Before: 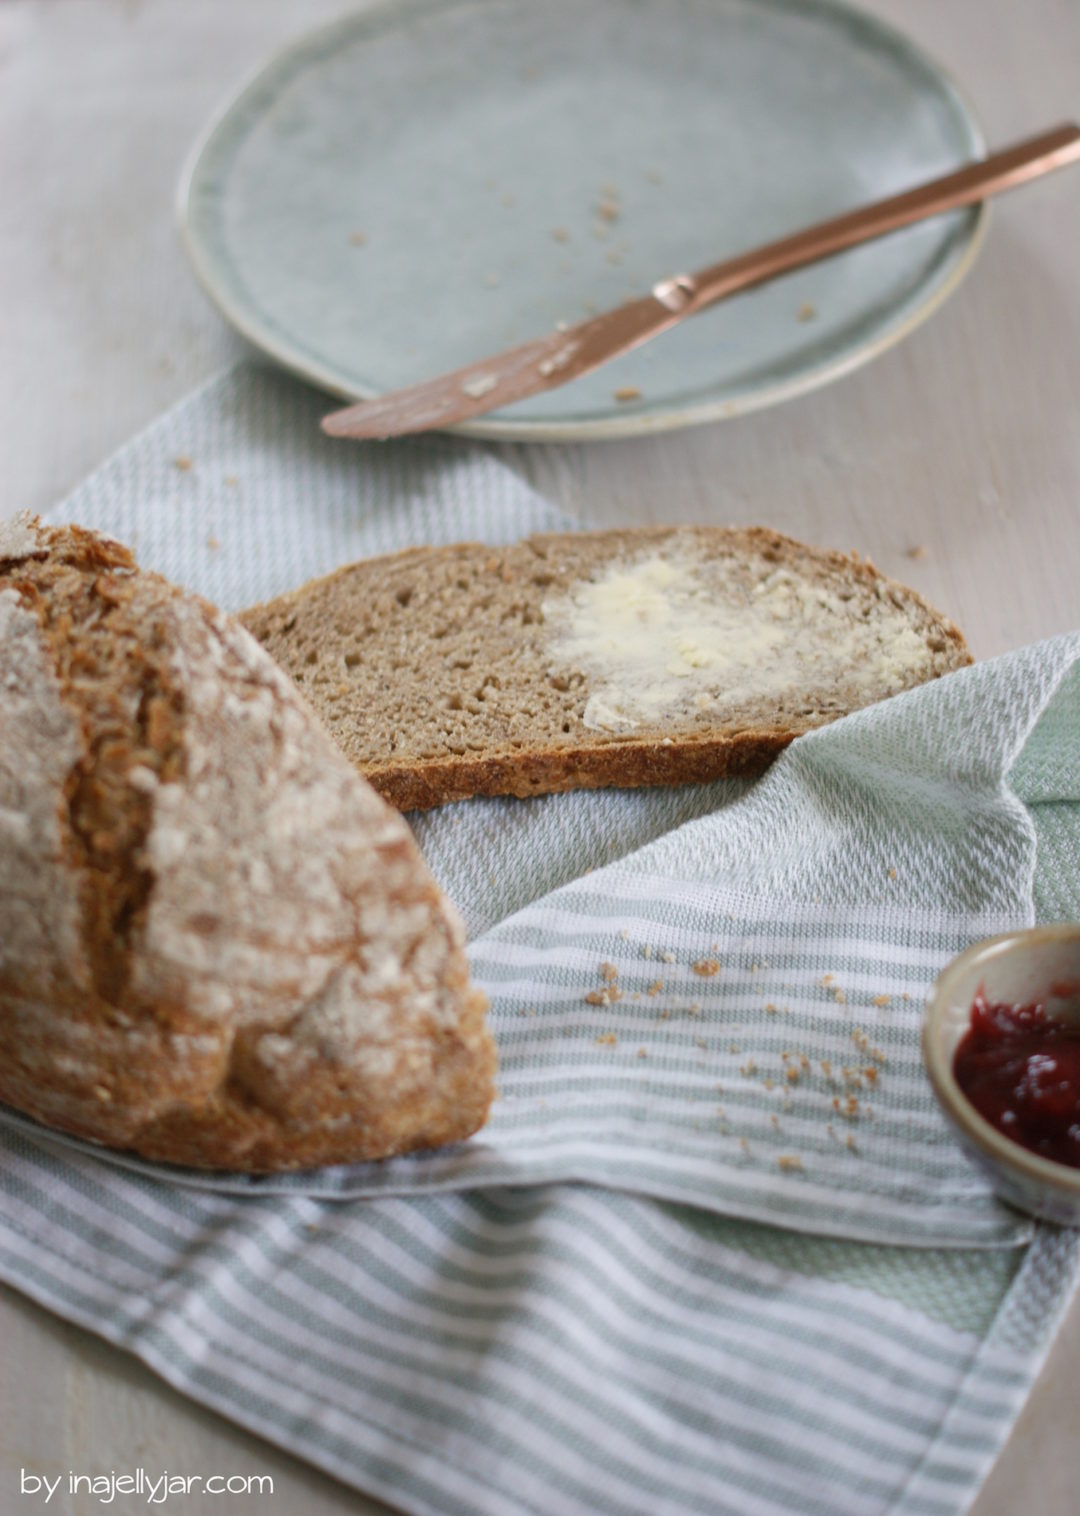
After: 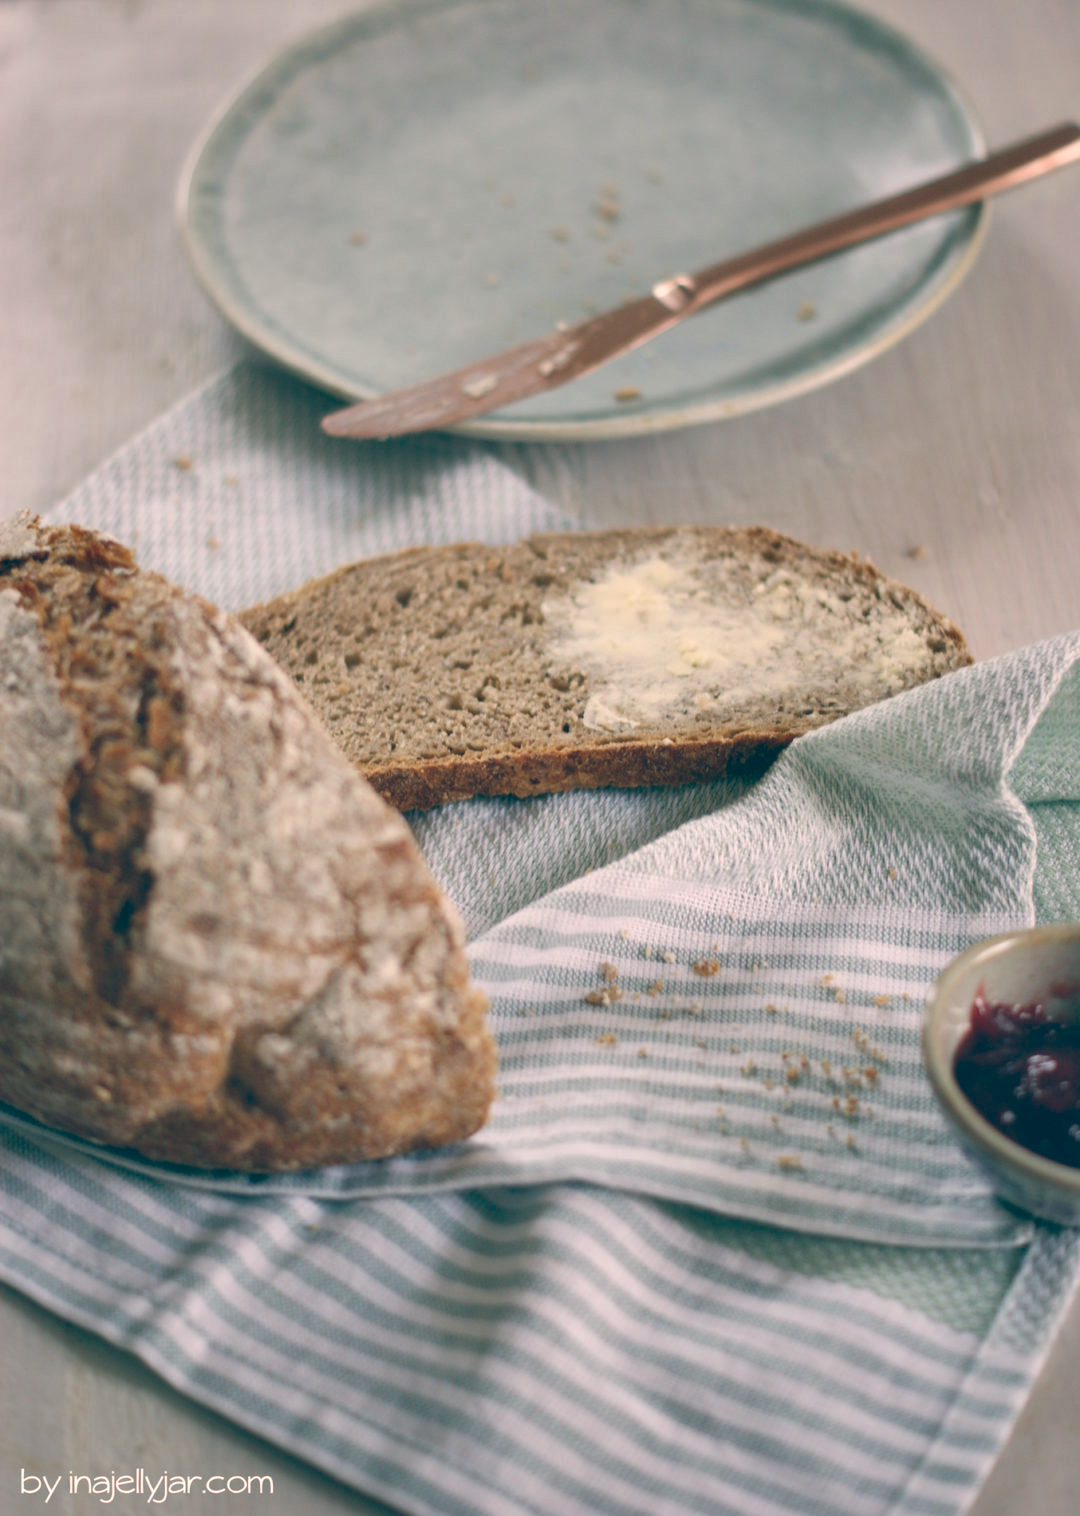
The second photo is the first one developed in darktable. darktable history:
shadows and highlights: soften with gaussian
color balance: lift [1.006, 0.985, 1.002, 1.015], gamma [1, 0.953, 1.008, 1.047], gain [1.076, 1.13, 1.004, 0.87]
